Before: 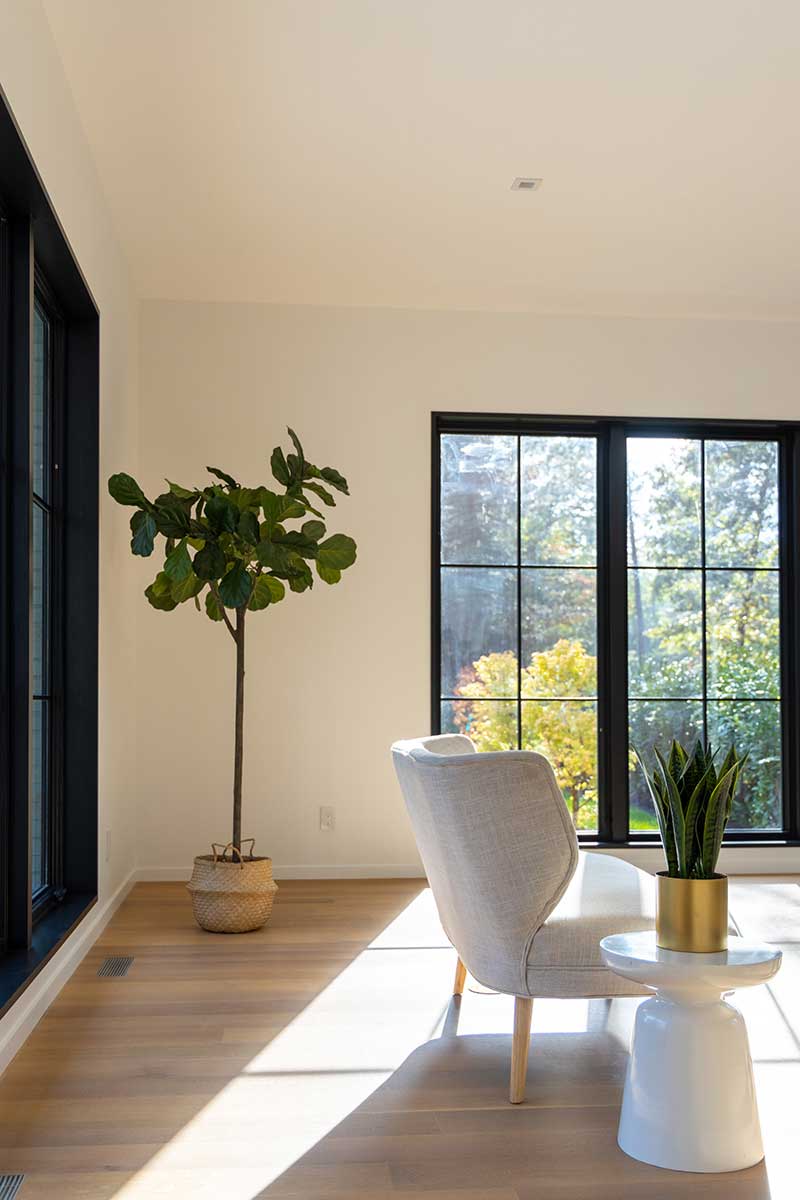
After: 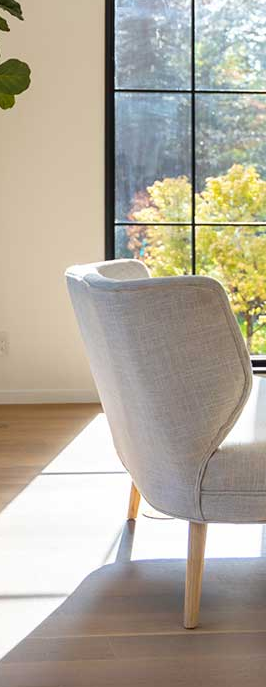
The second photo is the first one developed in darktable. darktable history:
crop: left 40.823%, top 39.607%, right 25.882%, bottom 3.072%
